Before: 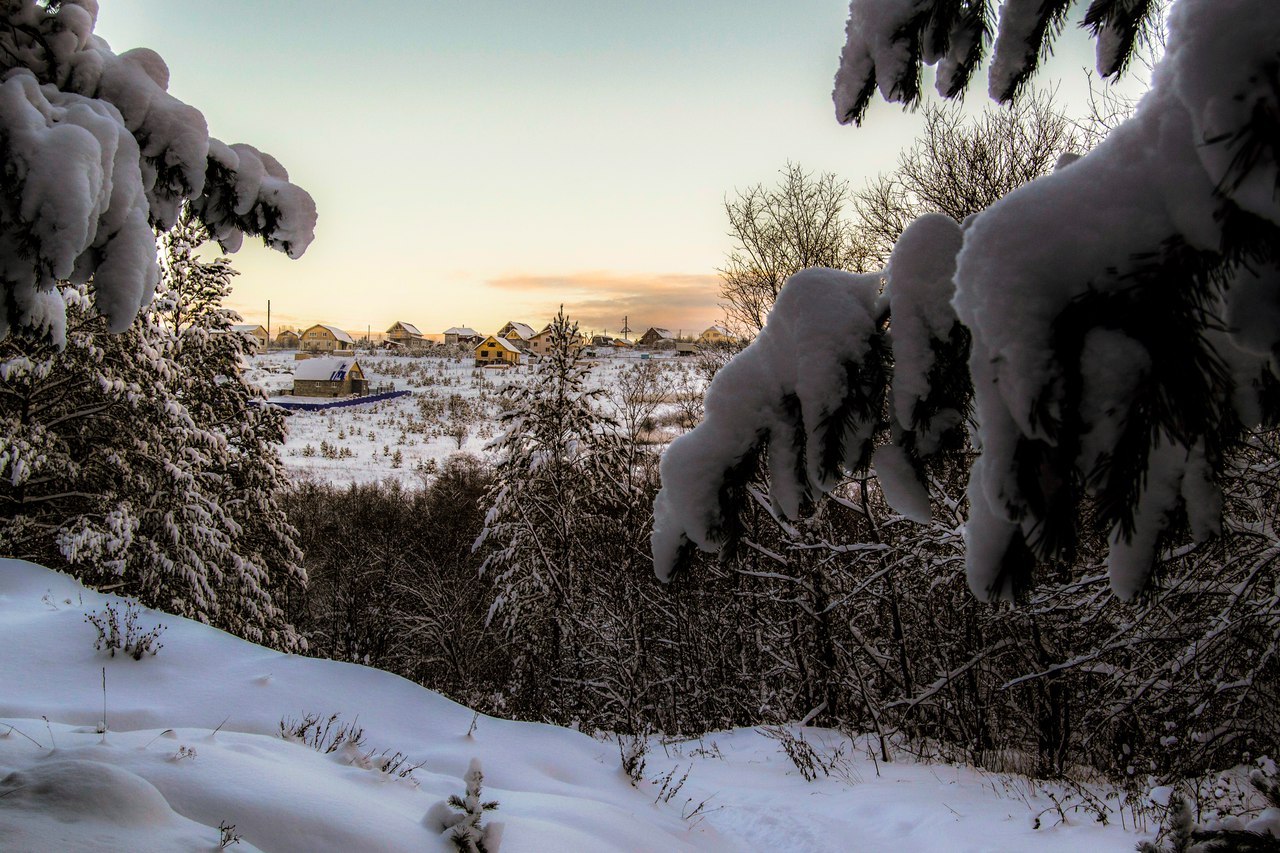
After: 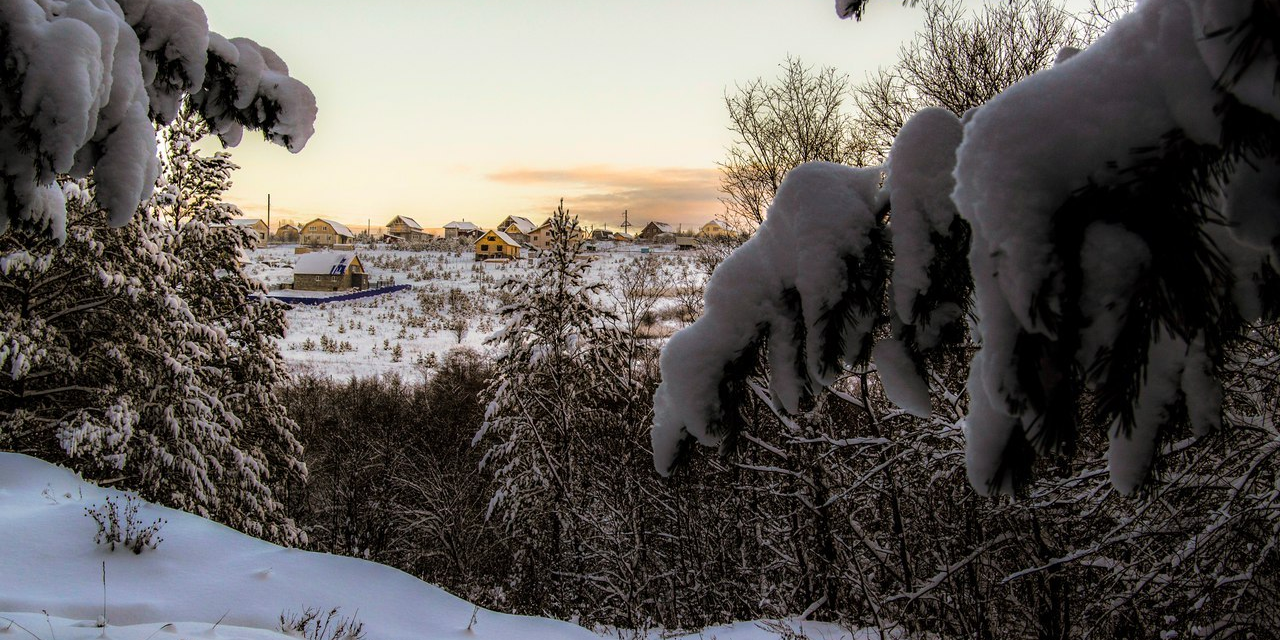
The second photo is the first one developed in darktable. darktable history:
crop and rotate: top 12.531%, bottom 12.384%
